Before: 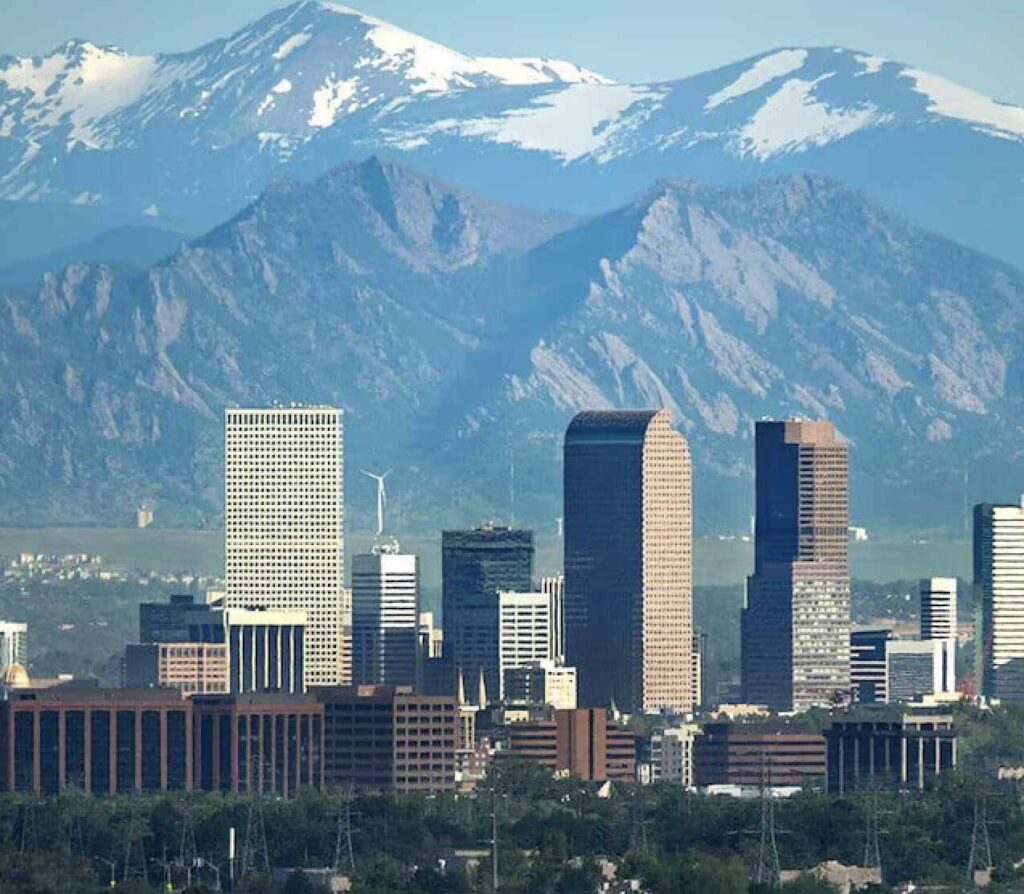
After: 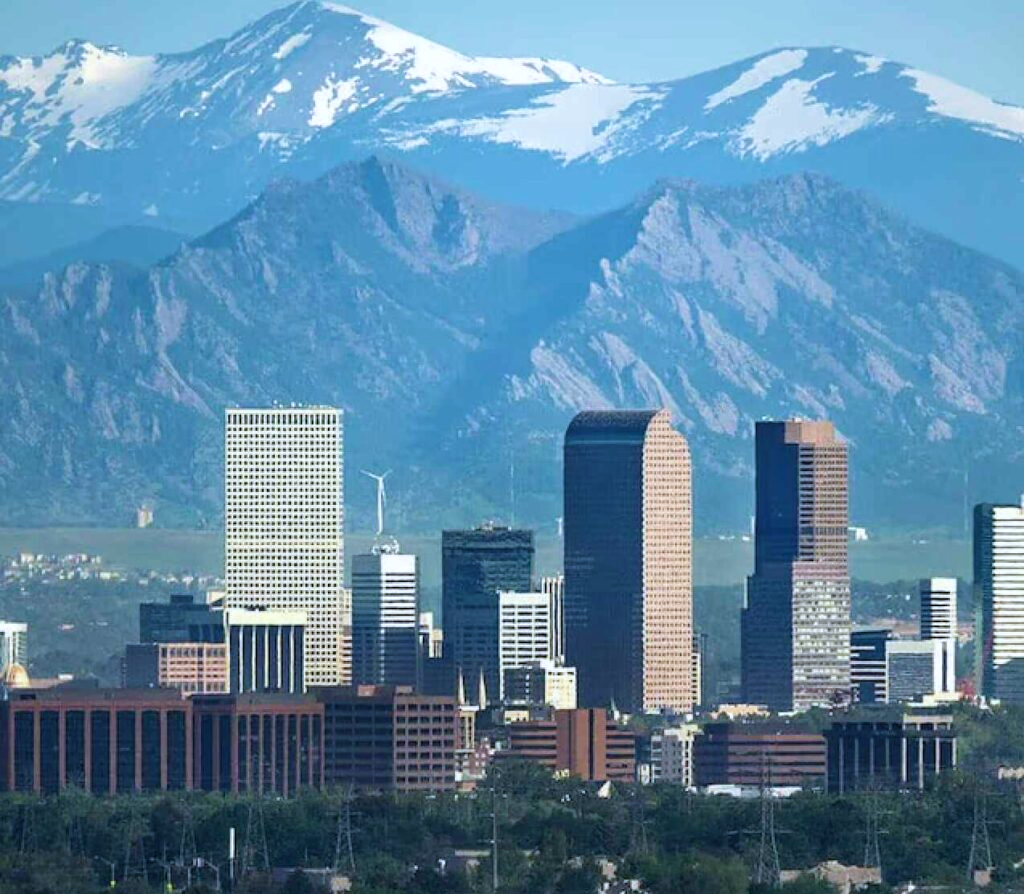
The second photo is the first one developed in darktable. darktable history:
color correction: highlights a* -0.772, highlights b* -8.92
velvia: on, module defaults
